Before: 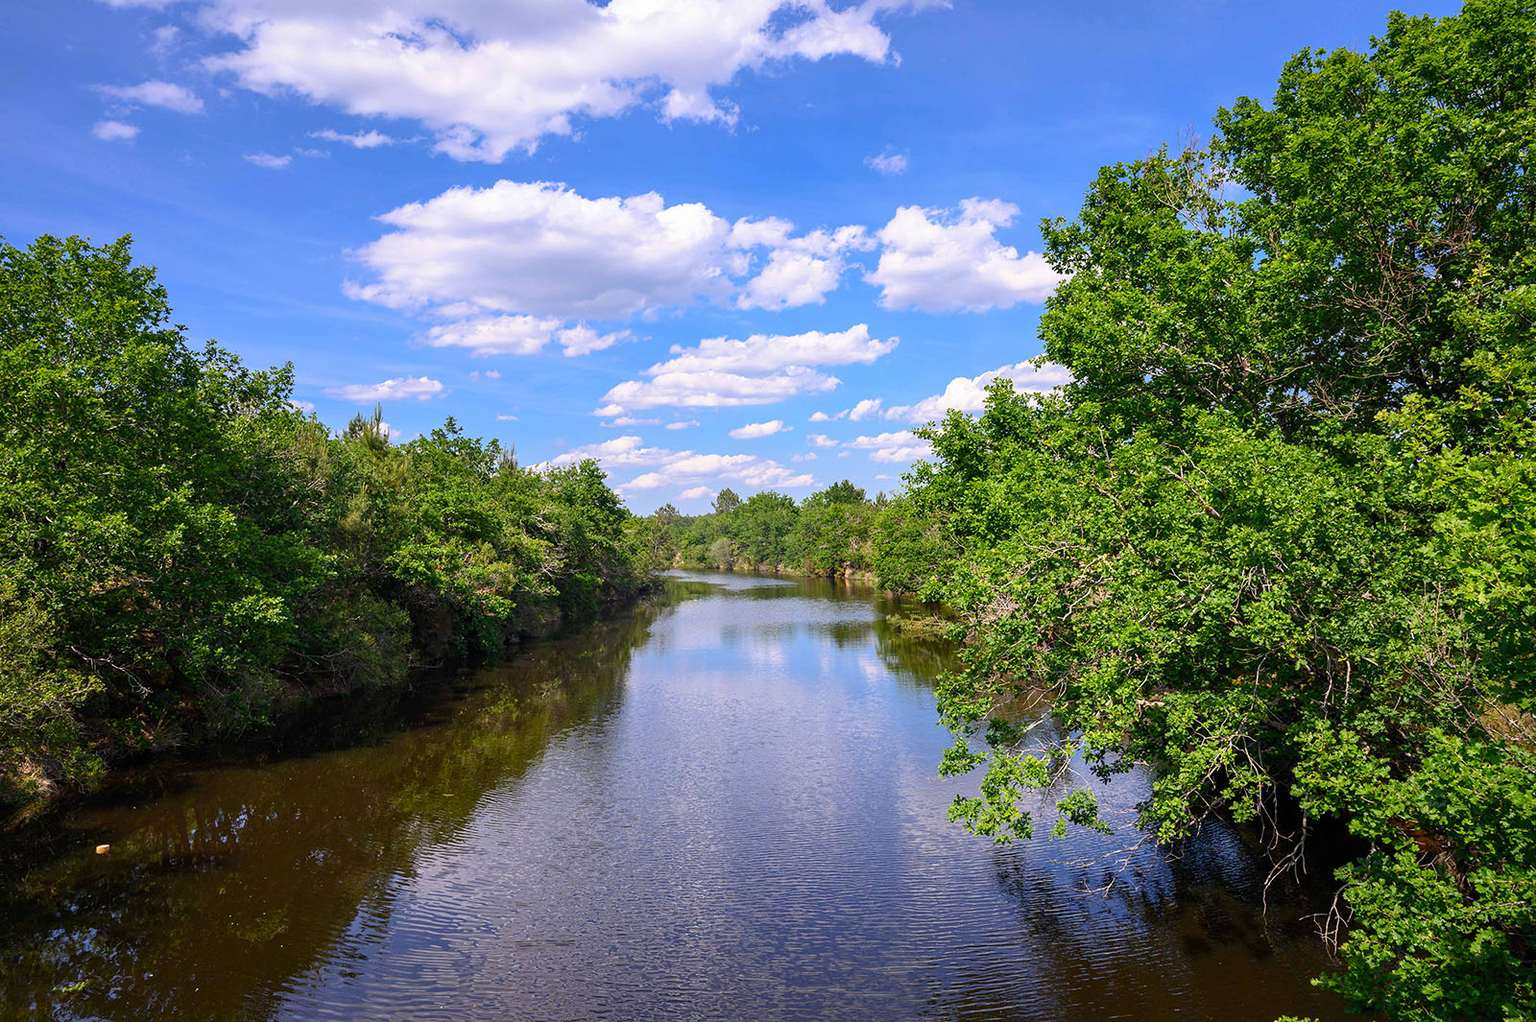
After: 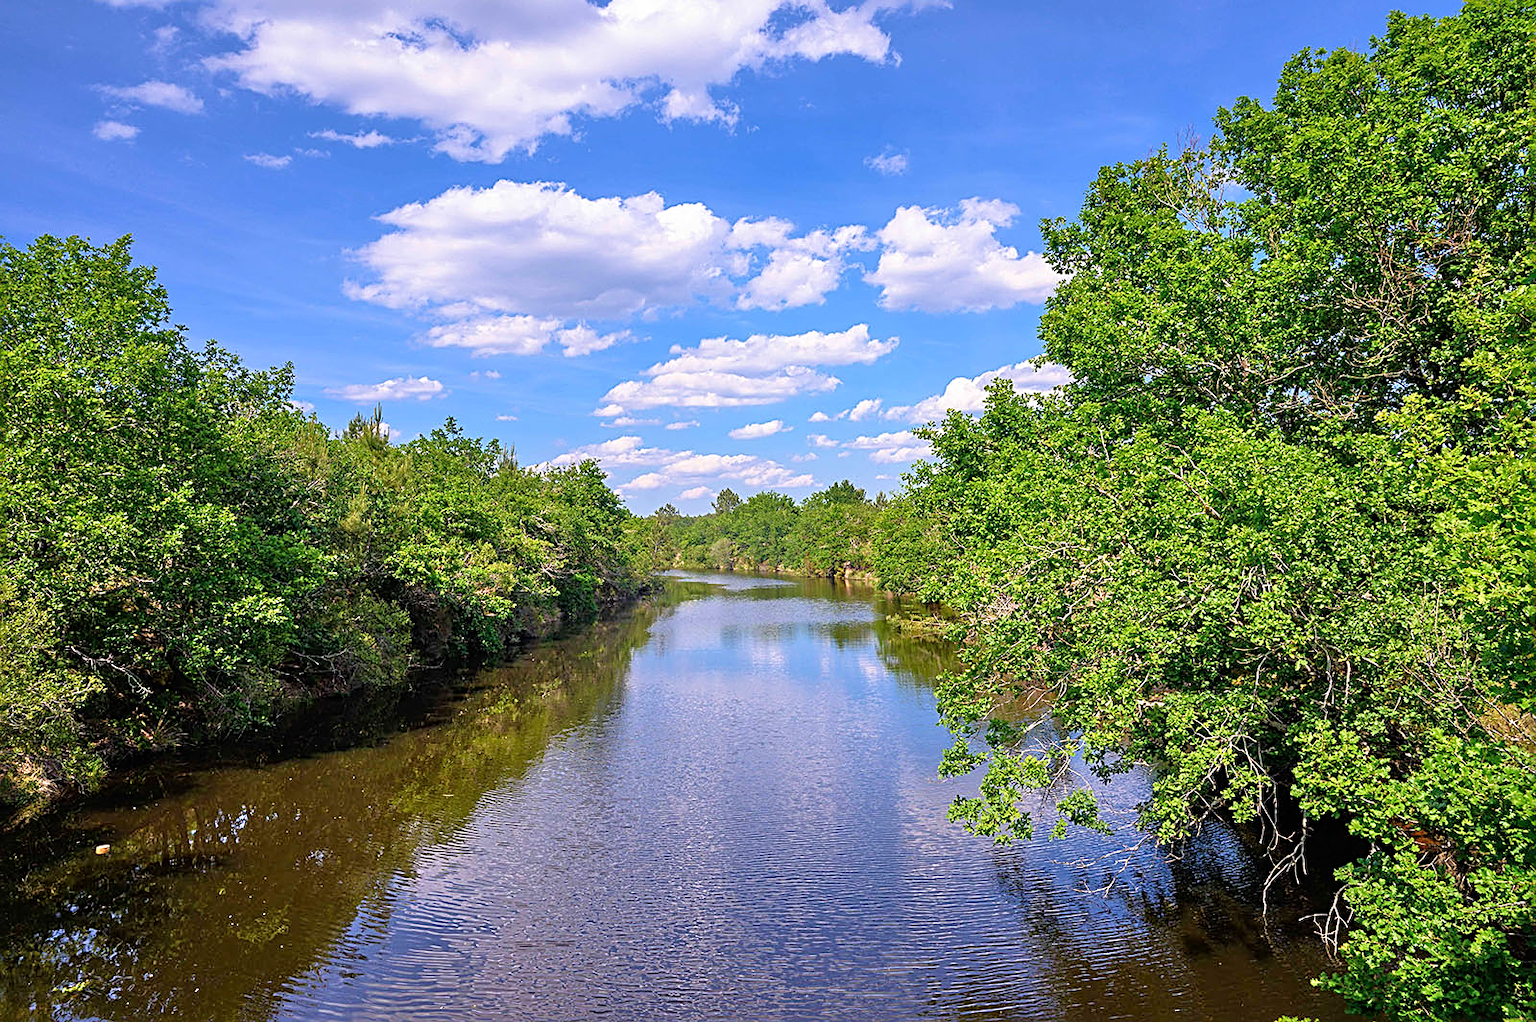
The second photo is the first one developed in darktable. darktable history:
tone equalizer: -7 EV 0.142 EV, -6 EV 0.588 EV, -5 EV 1.17 EV, -4 EV 1.3 EV, -3 EV 1.15 EV, -2 EV 0.6 EV, -1 EV 0.156 EV
velvia: on, module defaults
sharpen: radius 2.557, amount 0.639
